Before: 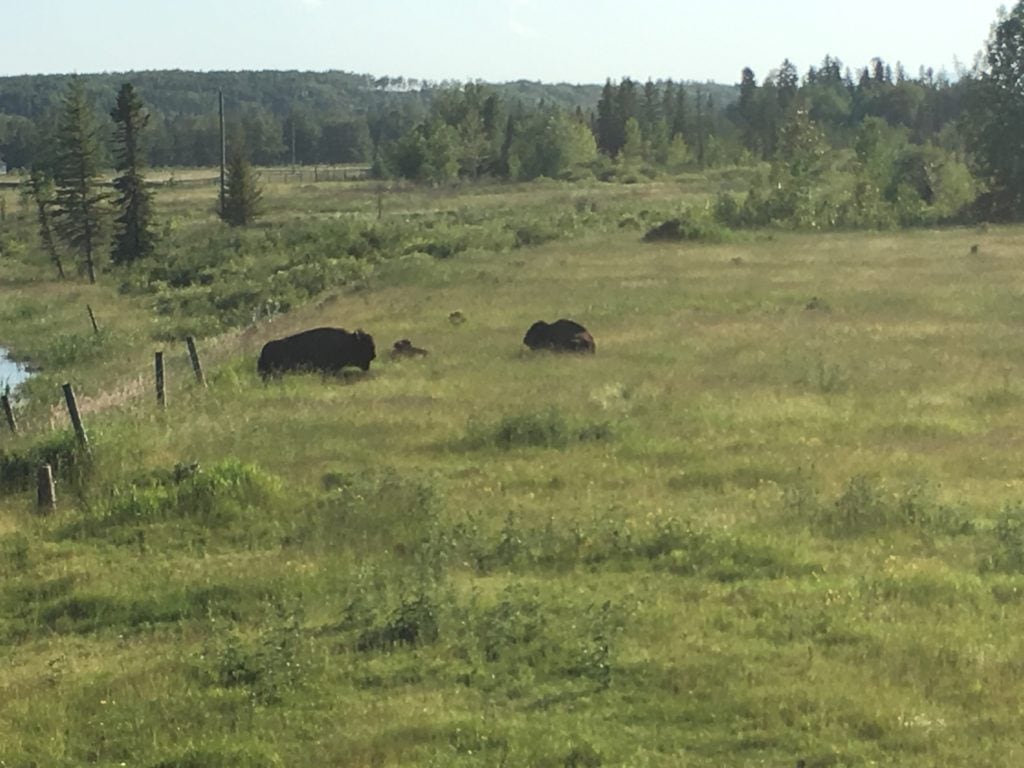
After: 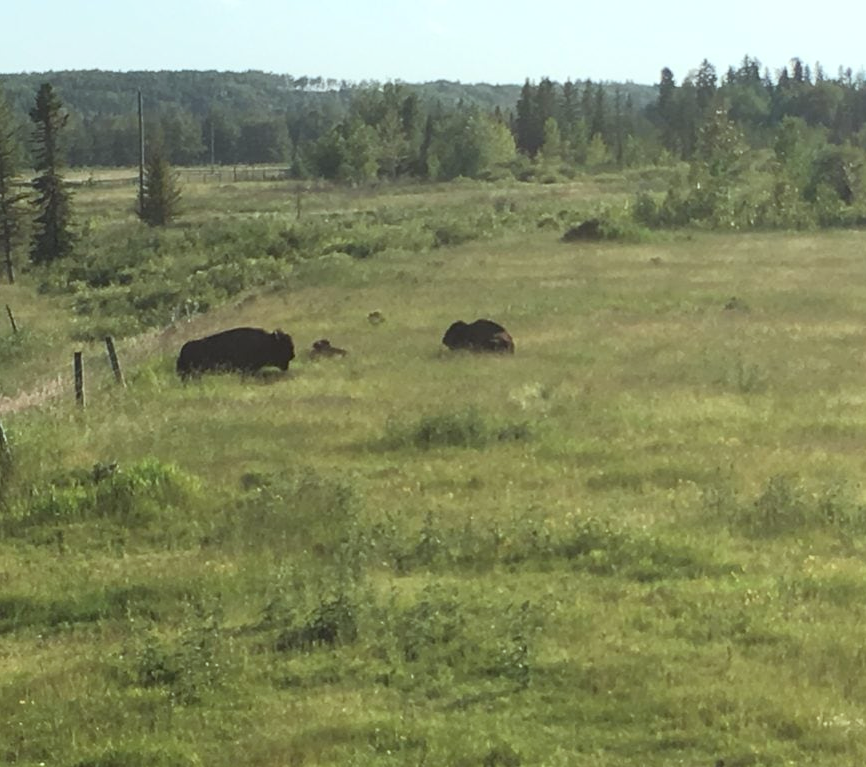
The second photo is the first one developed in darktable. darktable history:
tone curve: curves: ch0 [(0, 0) (0.003, 0.003) (0.011, 0.011) (0.025, 0.026) (0.044, 0.046) (0.069, 0.072) (0.1, 0.103) (0.136, 0.141) (0.177, 0.184) (0.224, 0.233) (0.277, 0.287) (0.335, 0.348) (0.399, 0.414) (0.468, 0.486) (0.543, 0.563) (0.623, 0.647) (0.709, 0.736) (0.801, 0.831) (0.898, 0.92) (1, 1)], color space Lab, linked channels, preserve colors none
crop: left 7.97%, right 7.417%
color correction: highlights a* -2.89, highlights b* -2.6, shadows a* 2.03, shadows b* 2.91
